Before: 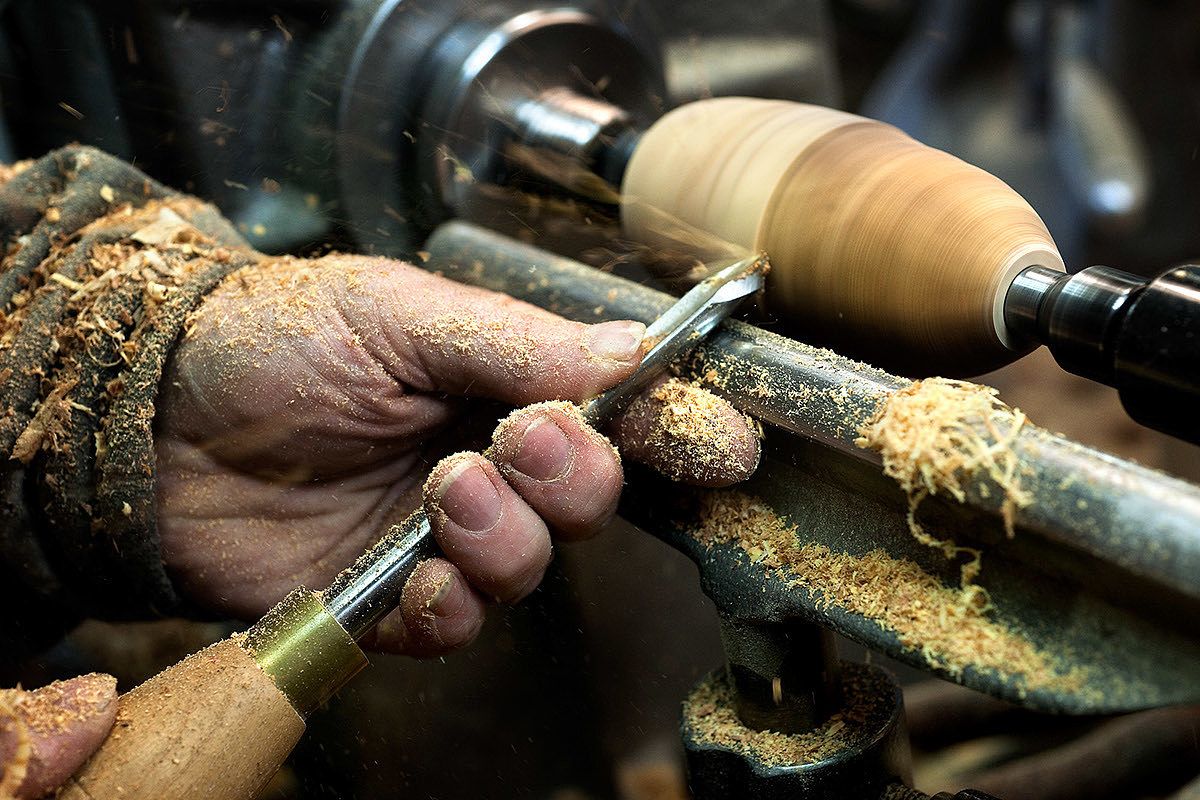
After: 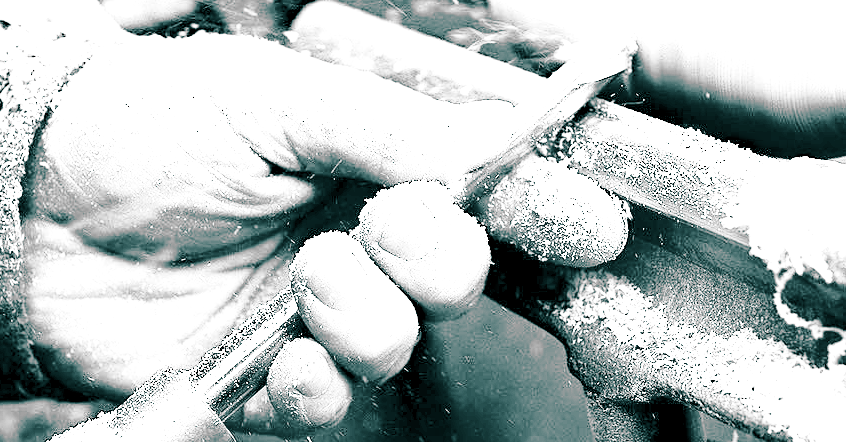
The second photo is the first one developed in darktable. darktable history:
color calibration: output gray [0.714, 0.278, 0, 0], illuminant same as pipeline (D50), adaptation none (bypass)
crop: left 11.123%, top 27.61%, right 18.3%, bottom 17.034%
split-toning: shadows › hue 183.6°, shadows › saturation 0.52, highlights › hue 0°, highlights › saturation 0
base curve: curves: ch0 [(0, 0) (0.032, 0.037) (0.105, 0.228) (0.435, 0.76) (0.856, 0.983) (1, 1)], preserve colors none
white balance: red 0.986, blue 1.01
exposure: exposure 3 EV, compensate highlight preservation false
haze removal: compatibility mode true, adaptive false
